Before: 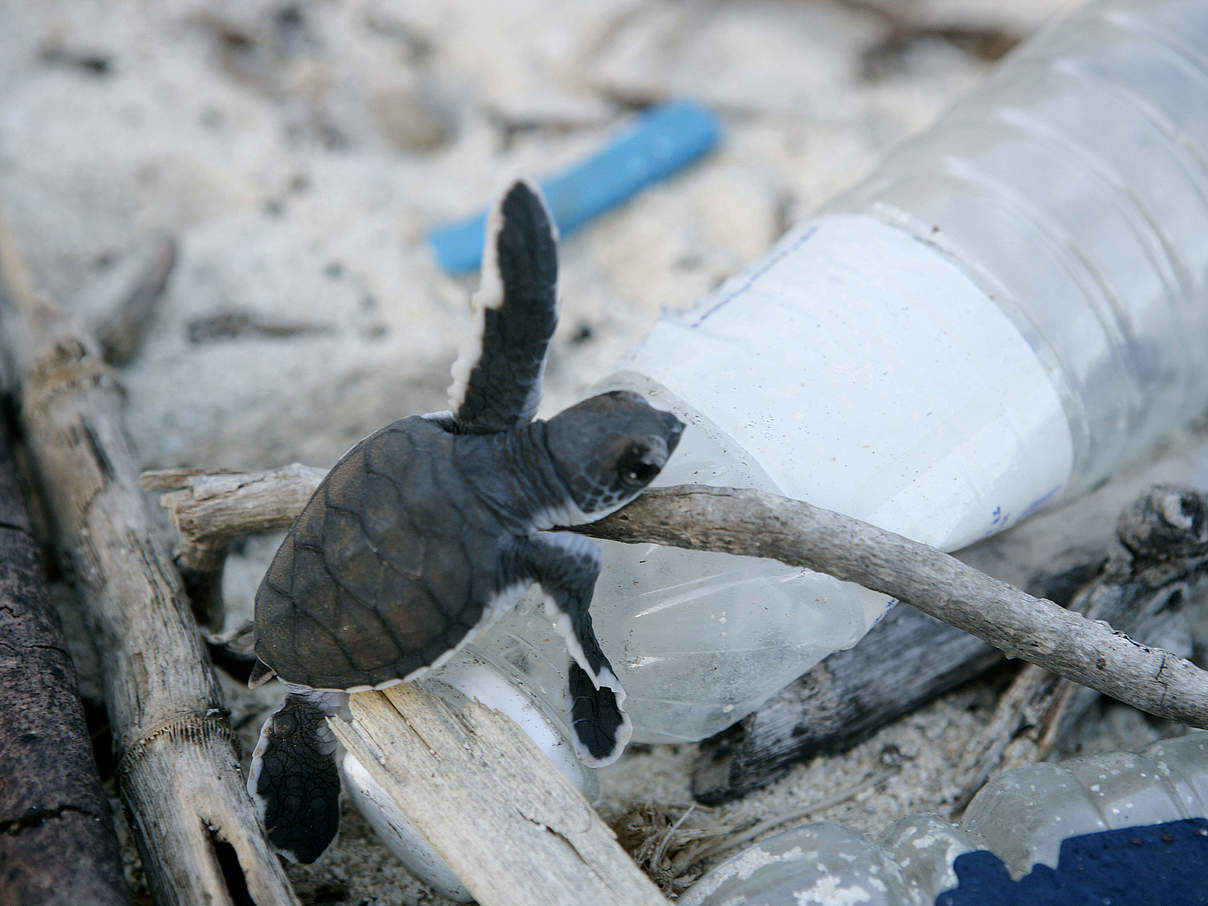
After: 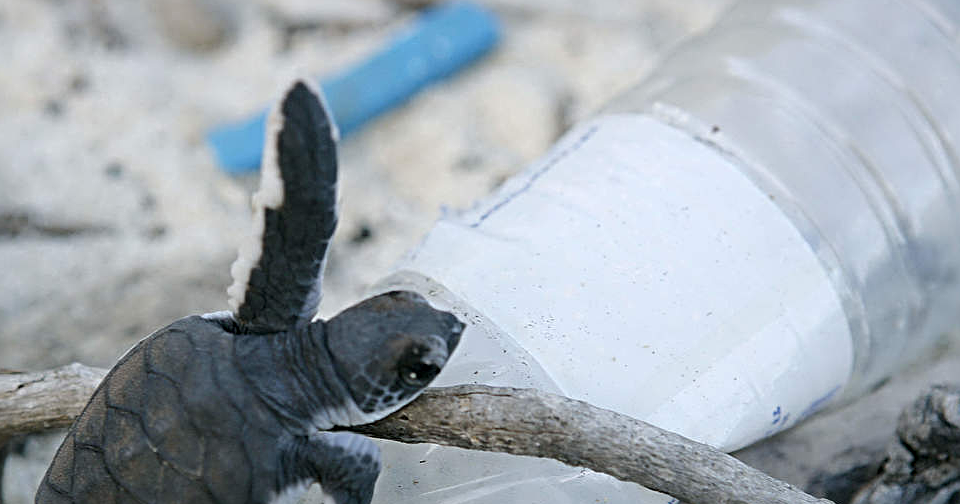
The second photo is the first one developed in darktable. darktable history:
crop: left 18.276%, top 11.122%, right 2.177%, bottom 33.166%
sharpen: radius 3.985
